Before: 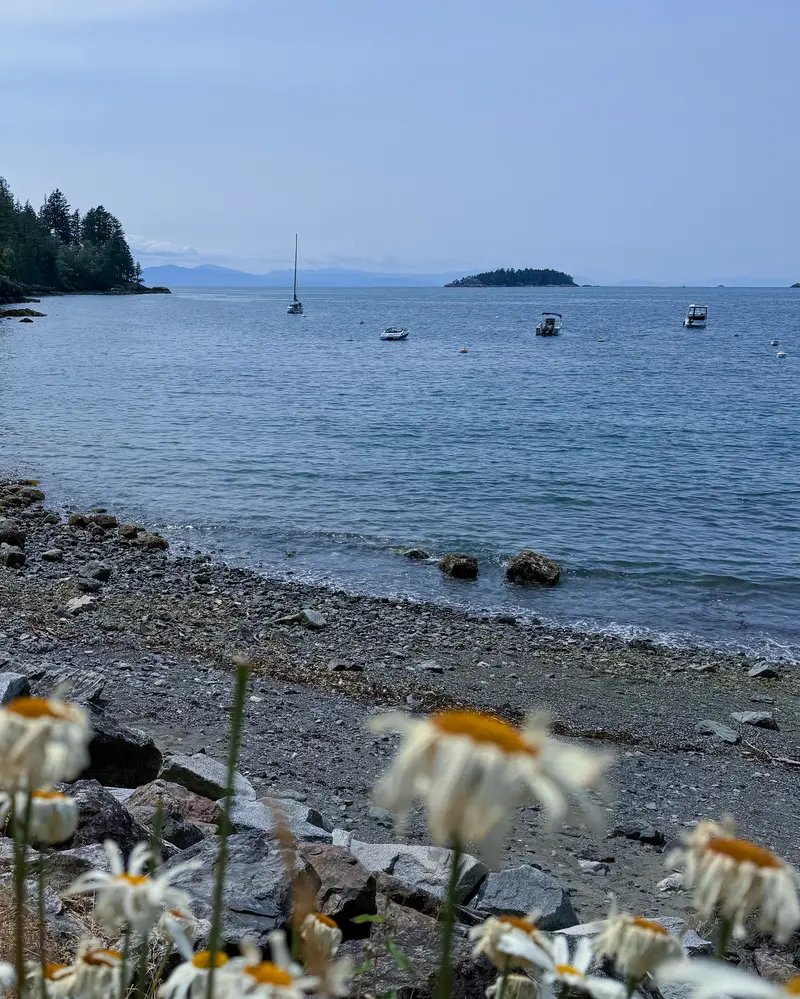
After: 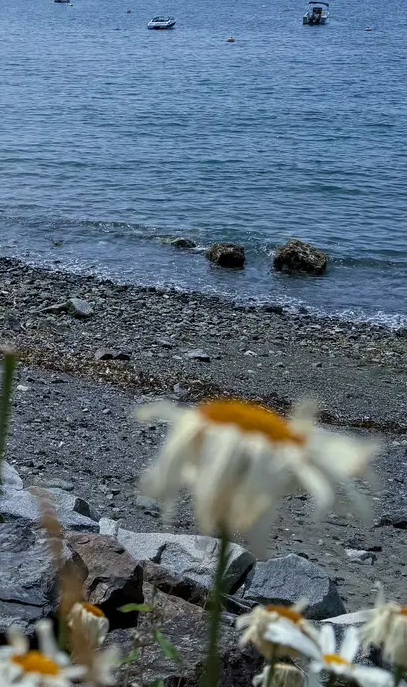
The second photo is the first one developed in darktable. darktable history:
white balance: red 0.986, blue 1.01
crop and rotate: left 29.237%, top 31.152%, right 19.807%
